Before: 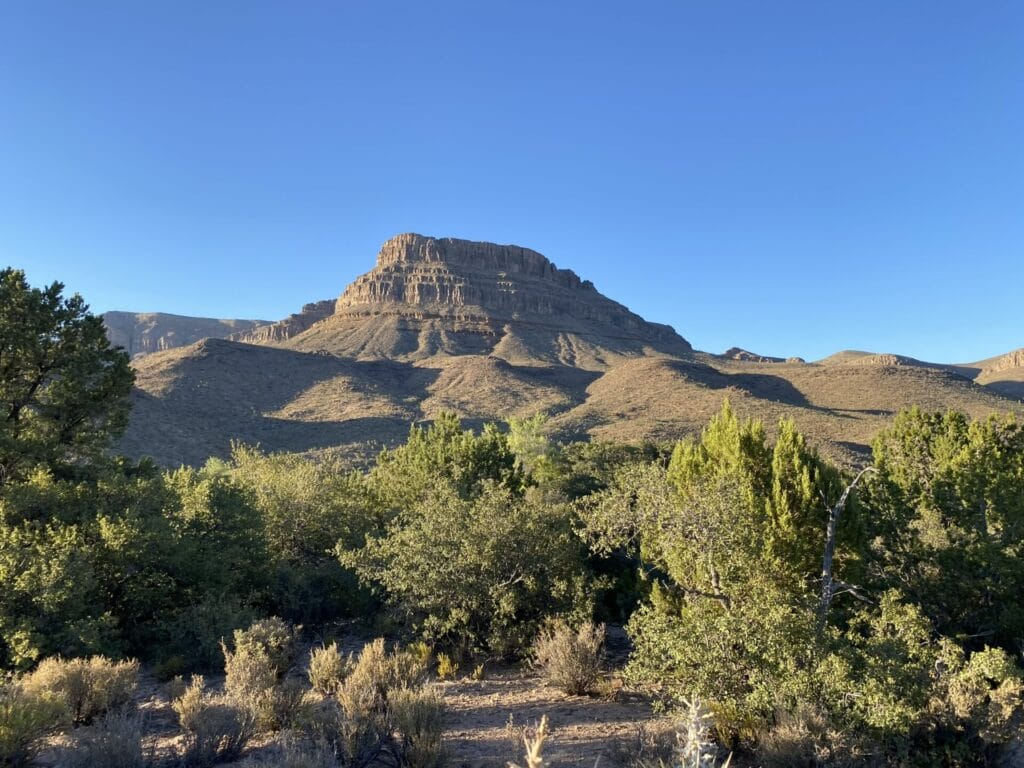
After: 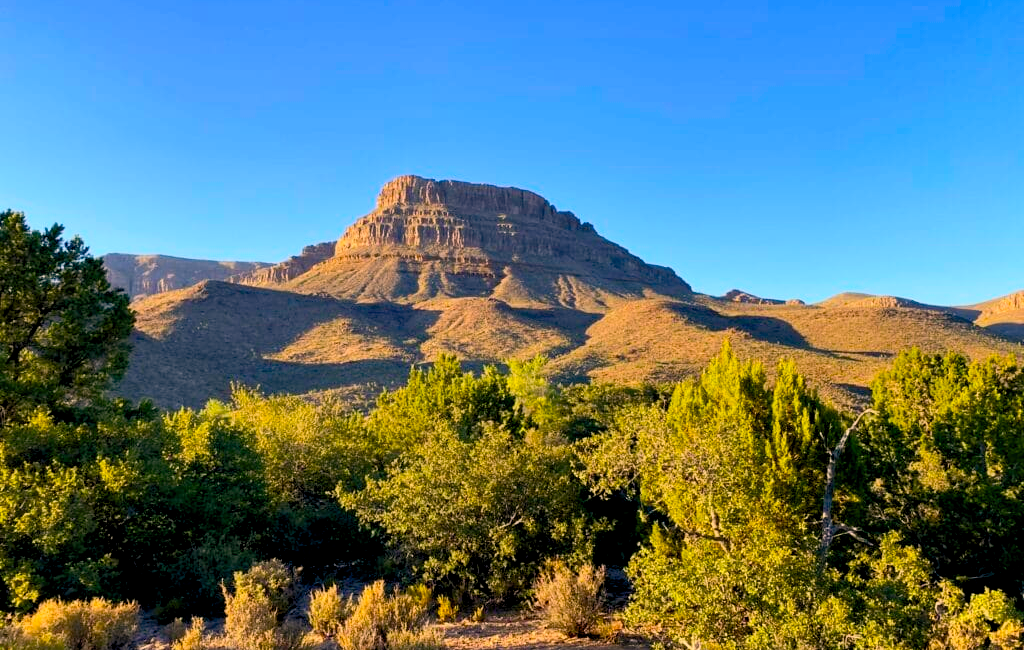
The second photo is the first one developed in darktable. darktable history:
contrast brightness saturation: contrast 0.243, brightness 0.244, saturation 0.38
exposure: black level correction 0.011, exposure -0.479 EV, compensate highlight preservation false
crop: top 7.613%, bottom 7.69%
local contrast: mode bilateral grid, contrast 15, coarseness 36, detail 105%, midtone range 0.2
tone equalizer: edges refinement/feathering 500, mask exposure compensation -1.24 EV, preserve details no
color balance rgb: global offset › hue 168.77°, perceptual saturation grading › global saturation 30.473%
color correction: highlights a* 11.57, highlights b* 12.09
